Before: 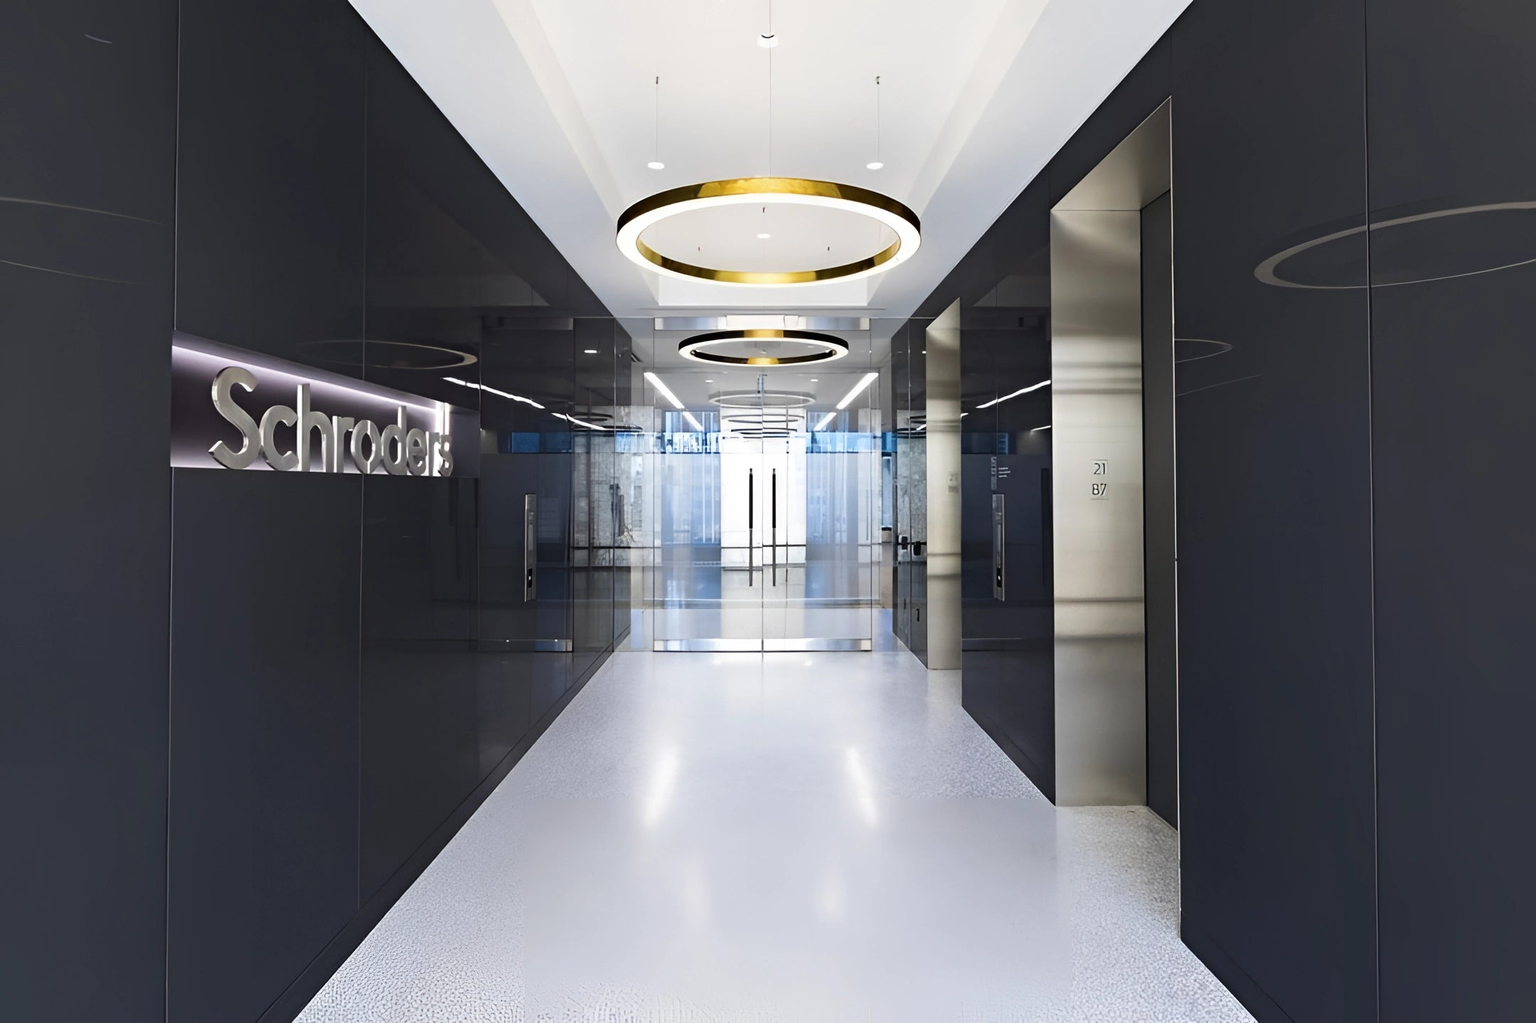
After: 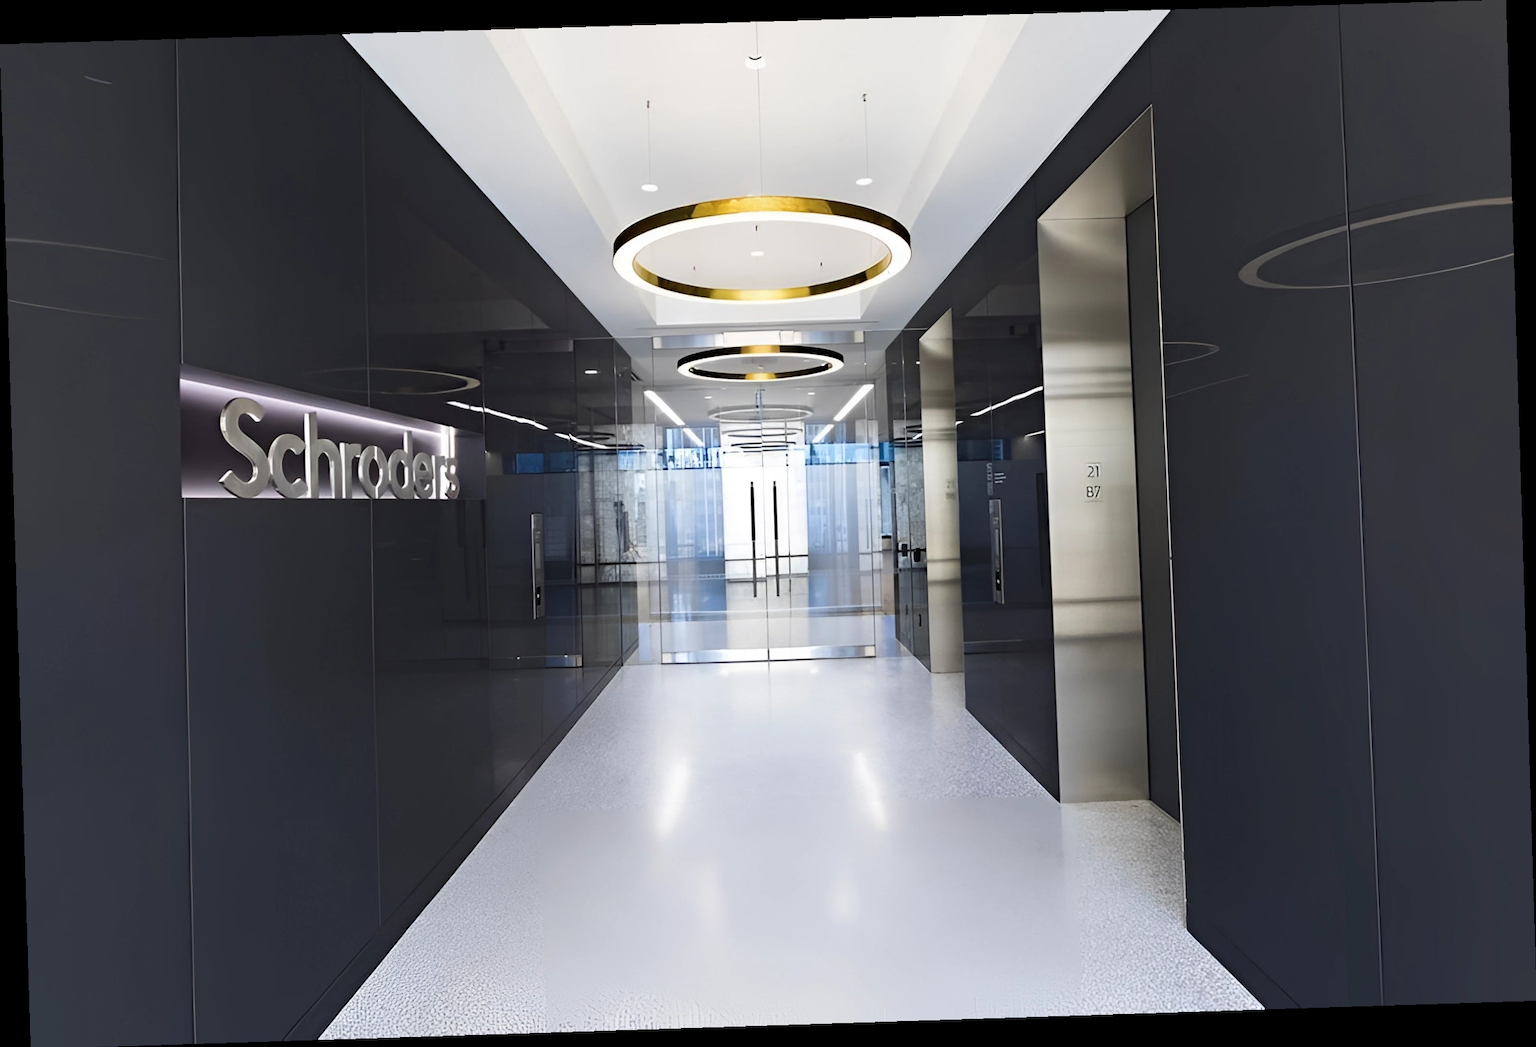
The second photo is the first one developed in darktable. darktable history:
white balance: red 1, blue 1
rotate and perspective: rotation -1.77°, lens shift (horizontal) 0.004, automatic cropping off
